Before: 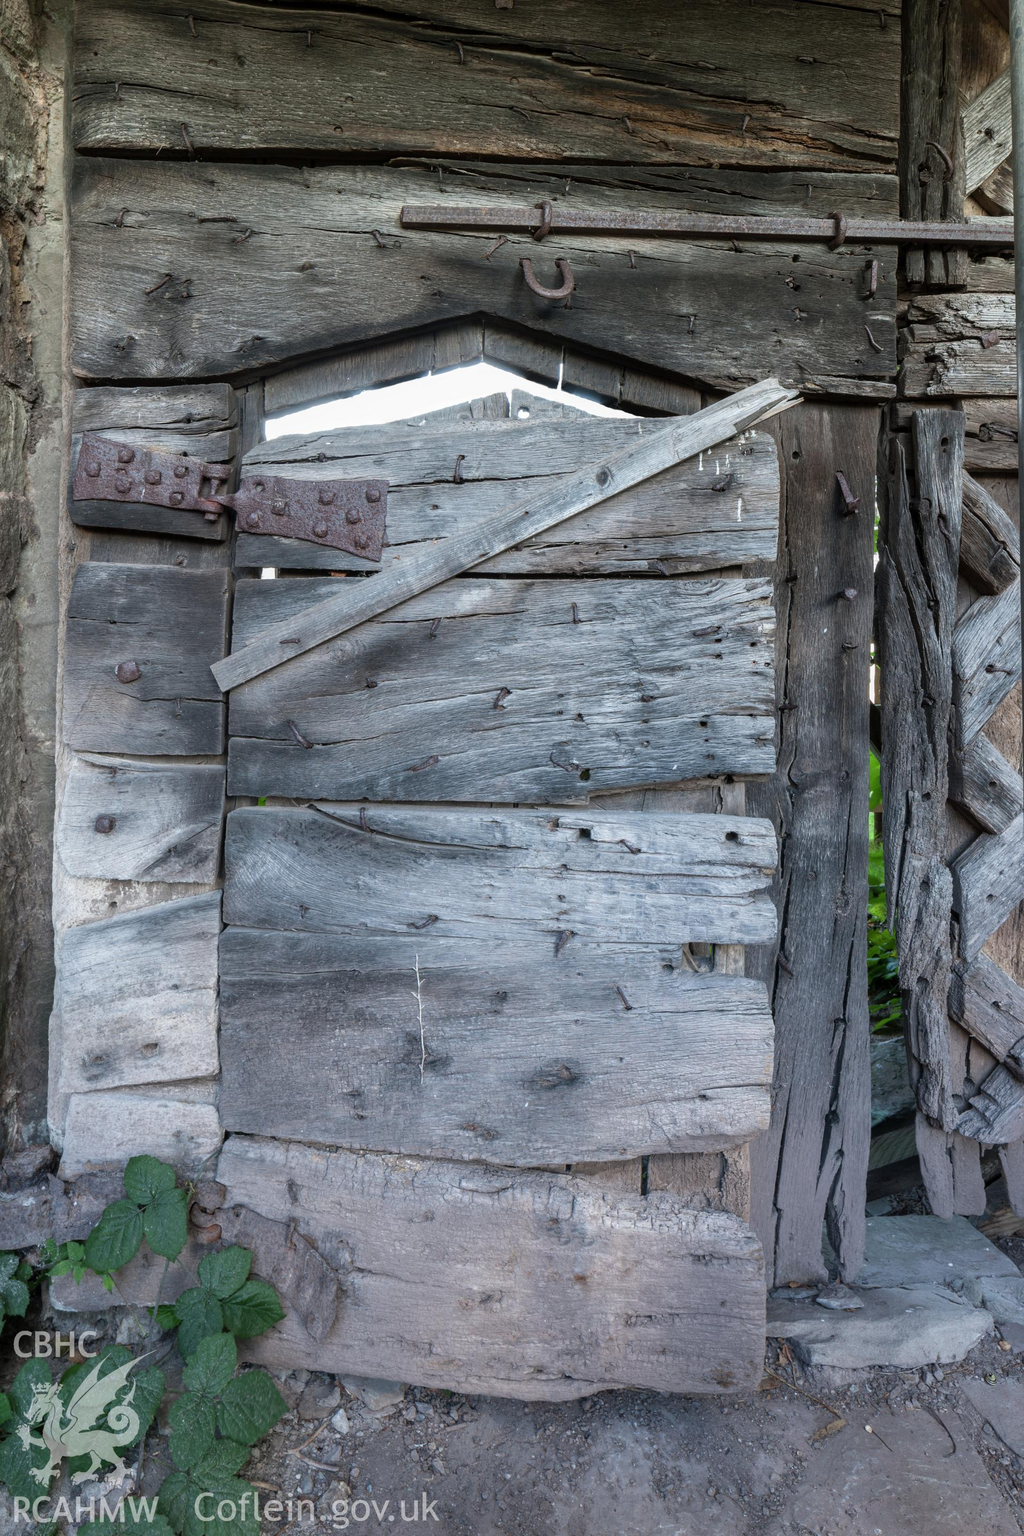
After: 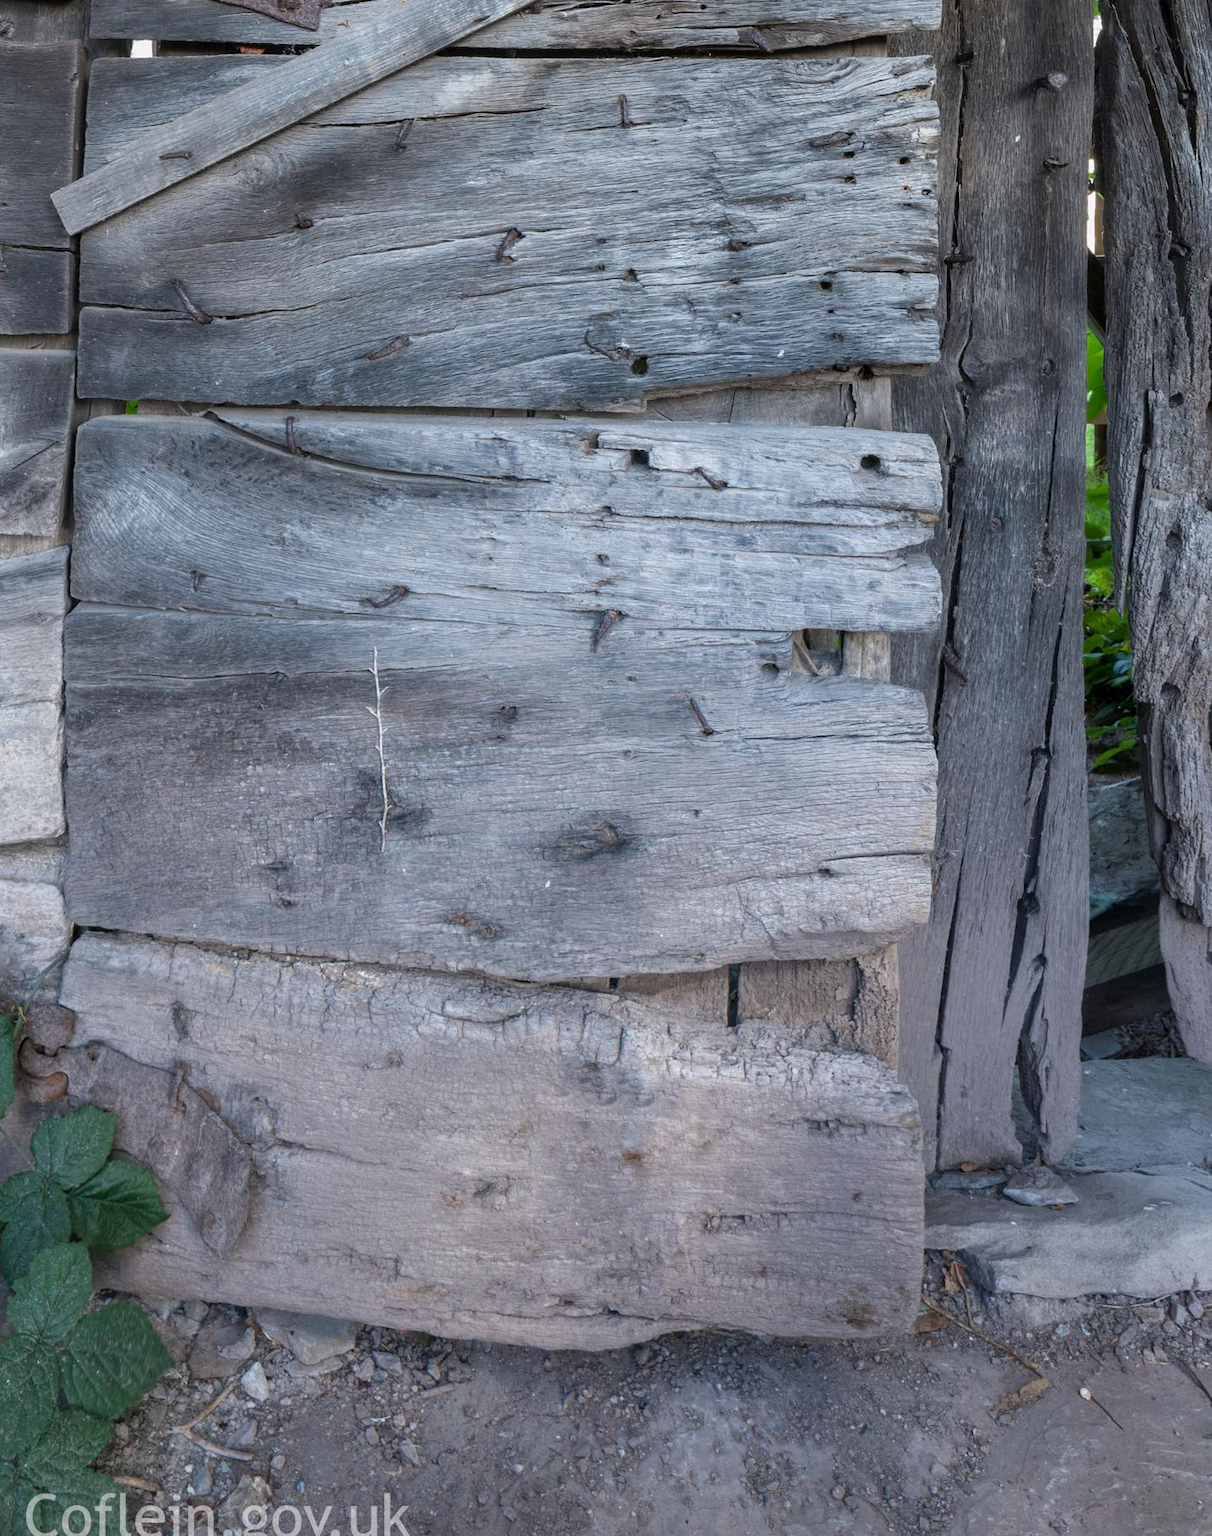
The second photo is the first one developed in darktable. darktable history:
crop and rotate: left 17.423%, top 35.326%, right 7.225%, bottom 1.039%
